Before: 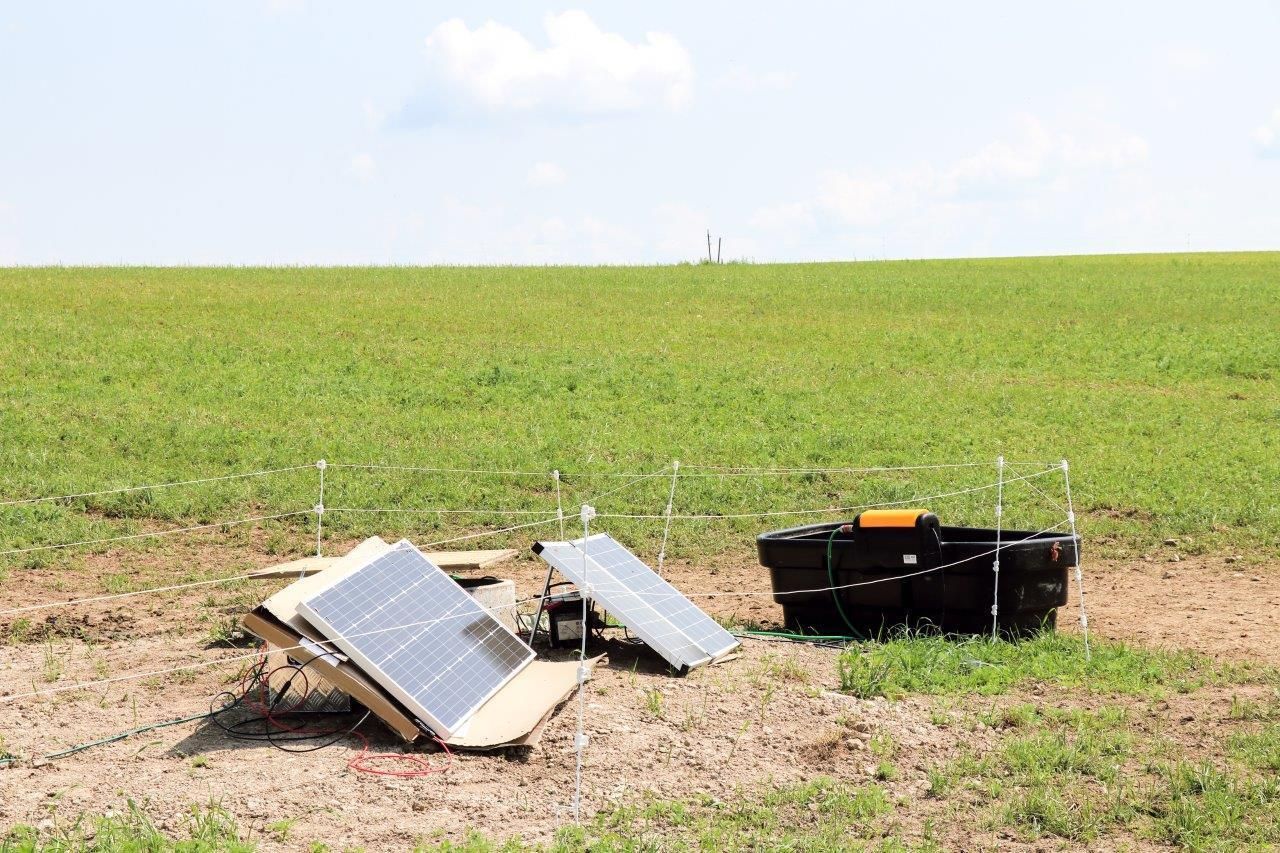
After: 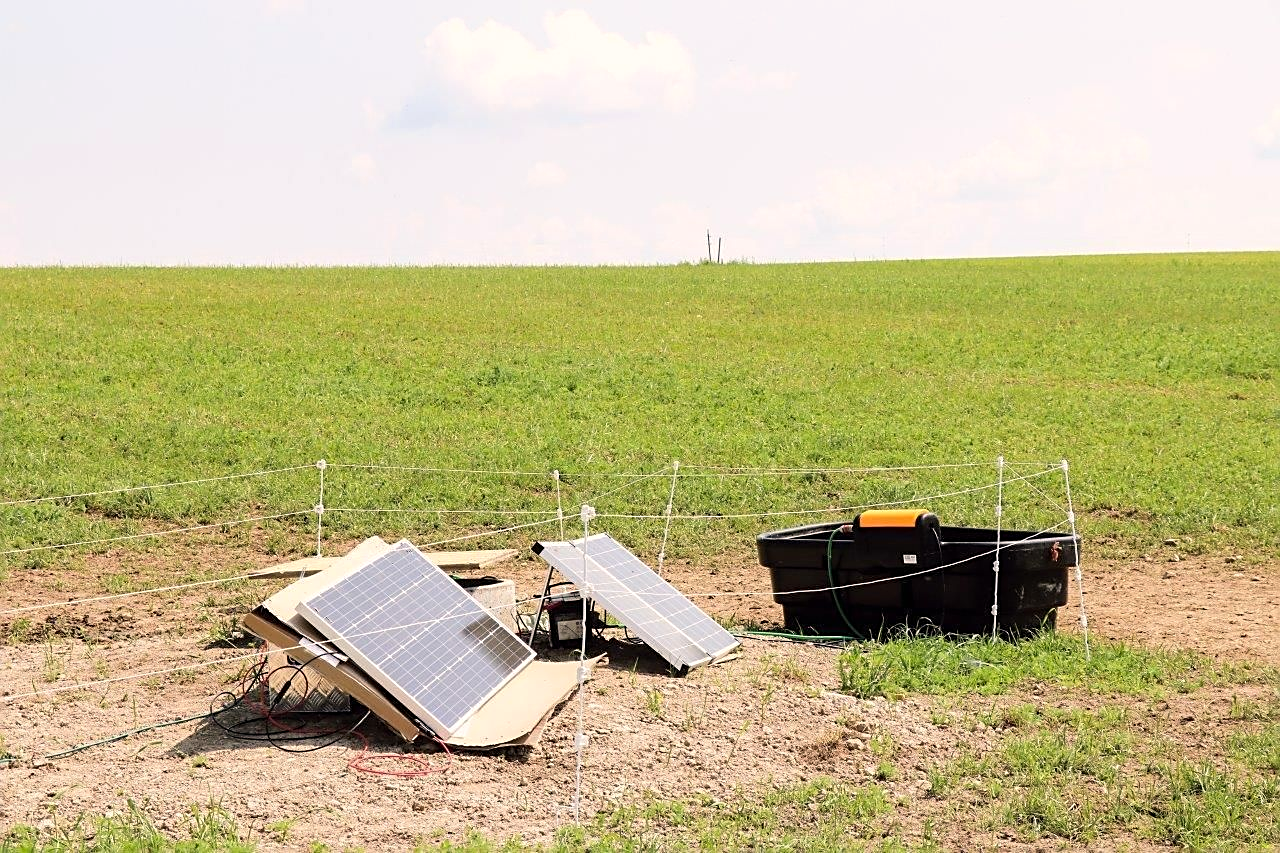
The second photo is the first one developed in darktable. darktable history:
color correction: highlights a* 3.84, highlights b* 5.07
sharpen: on, module defaults
